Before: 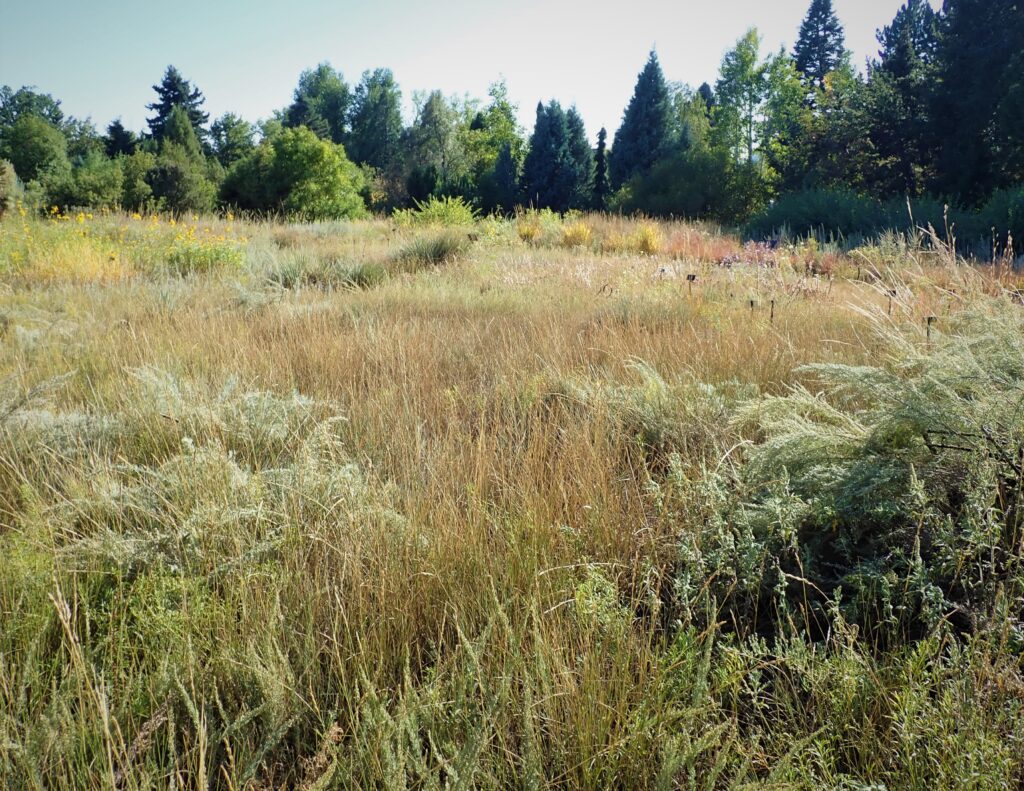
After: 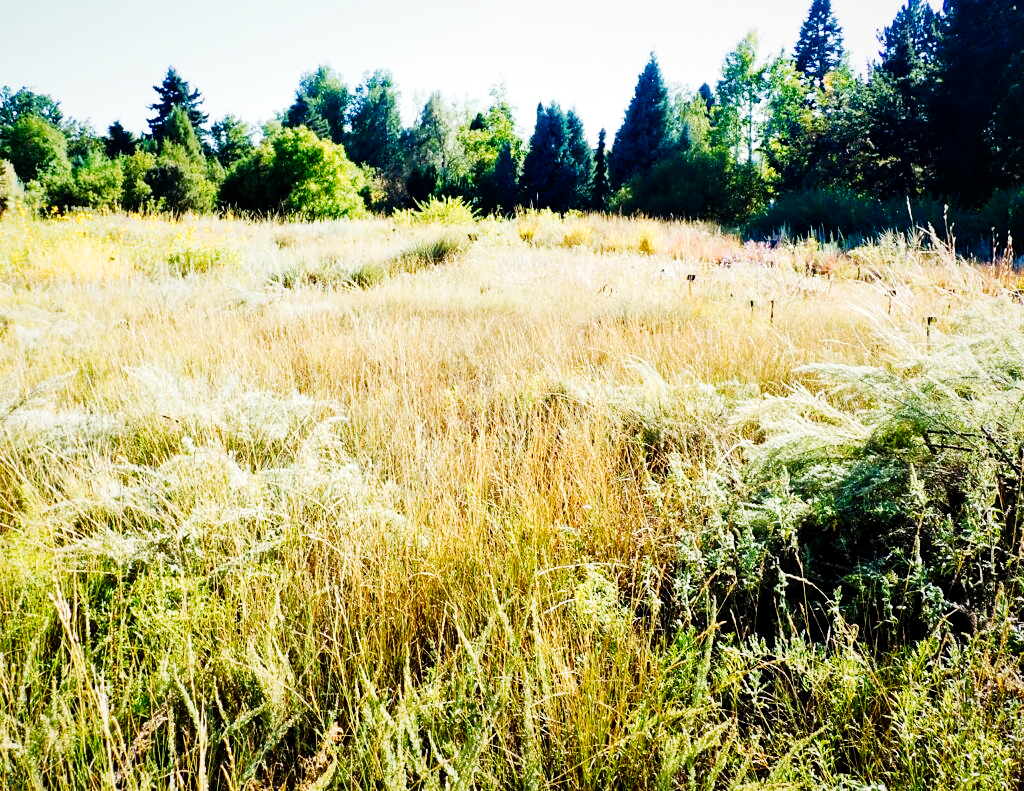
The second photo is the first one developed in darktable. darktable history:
tone curve: curves: ch0 [(0, 0) (0.16, 0.055) (0.506, 0.762) (1, 1.024)], preserve colors none
local contrast: mode bilateral grid, contrast 21, coarseness 49, detail 119%, midtone range 0.2
